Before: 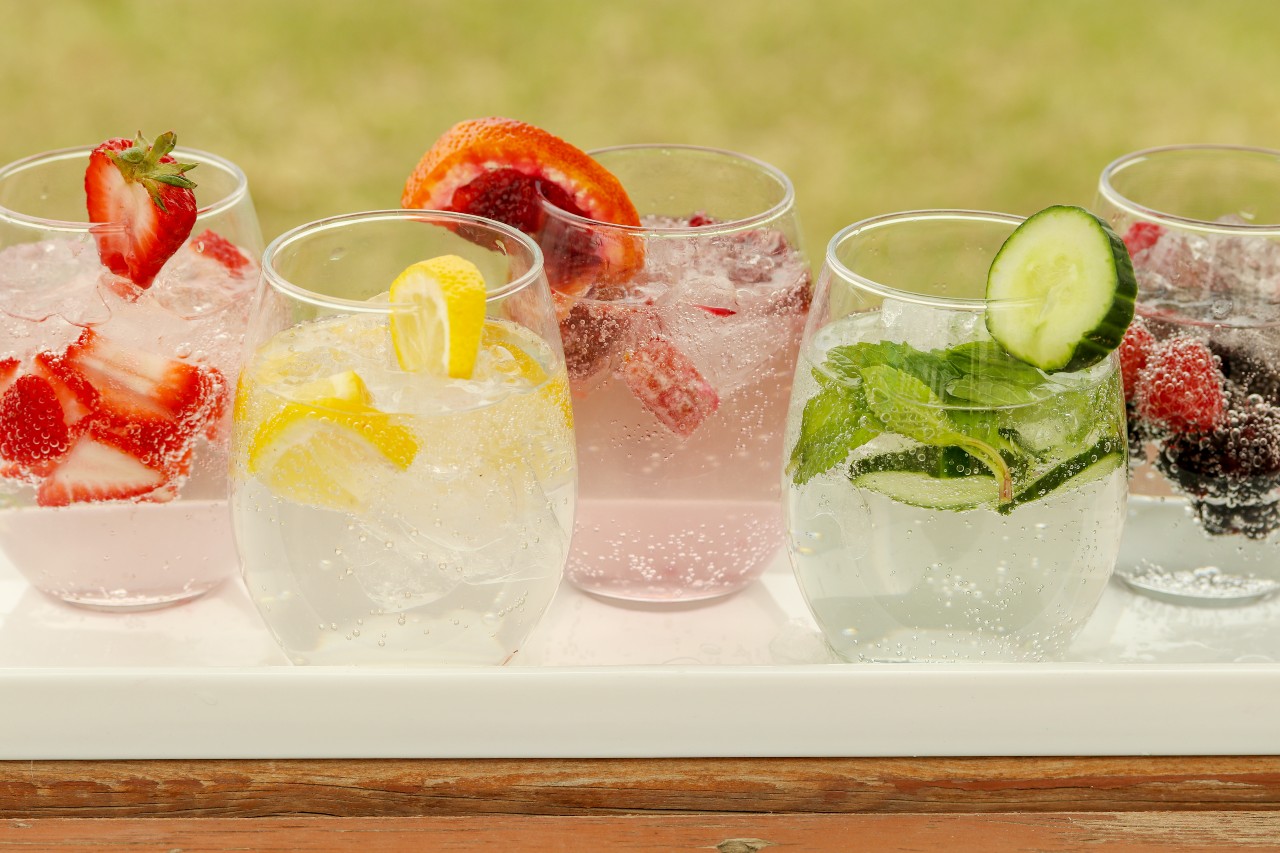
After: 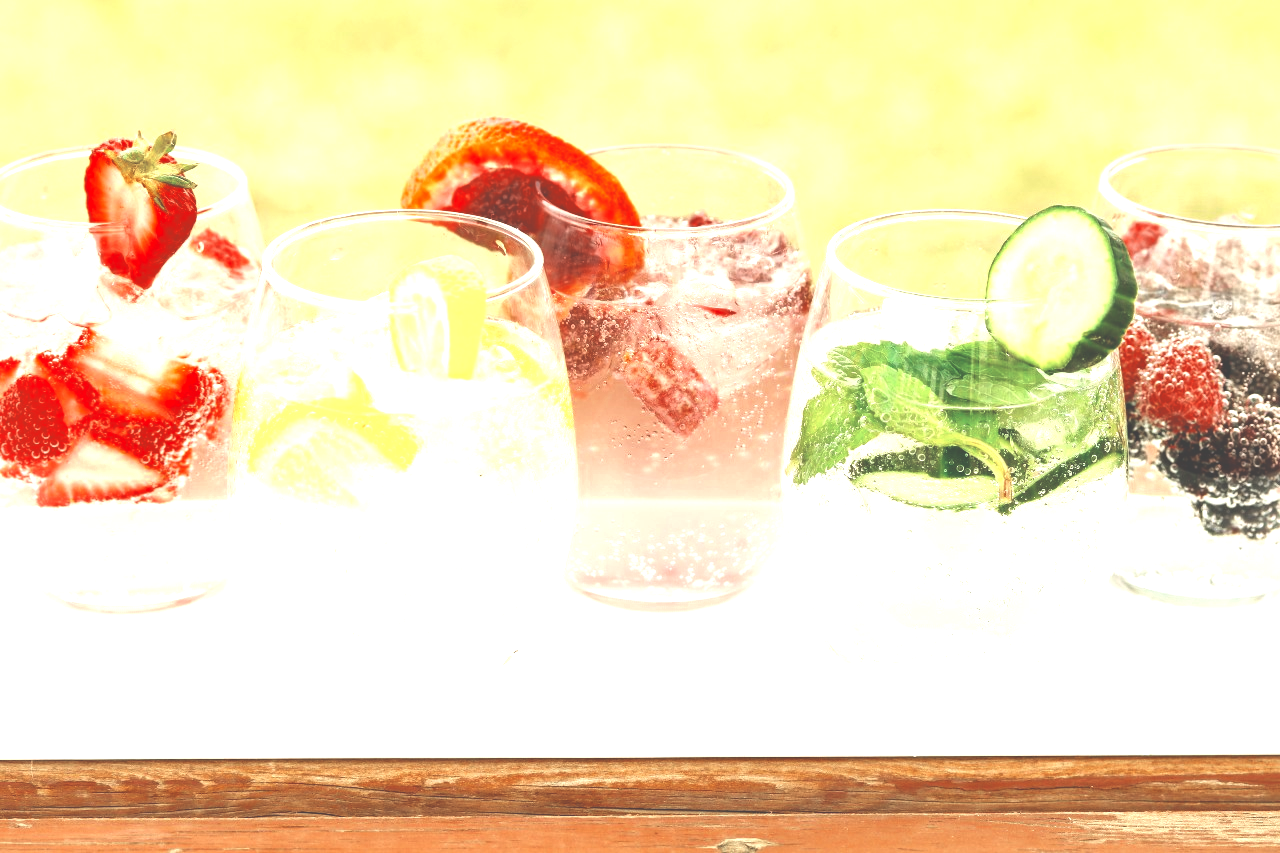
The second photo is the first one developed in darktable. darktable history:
local contrast: mode bilateral grid, contrast 25, coarseness 50, detail 123%, midtone range 0.2
exposure: black level correction -0.023, exposure 1.397 EV, compensate highlight preservation false
color zones: curves: ch0 [(0, 0.5) (0.125, 0.4) (0.25, 0.5) (0.375, 0.4) (0.5, 0.4) (0.625, 0.6) (0.75, 0.6) (0.875, 0.5)]; ch1 [(0, 0.4) (0.125, 0.5) (0.25, 0.4) (0.375, 0.4) (0.5, 0.4) (0.625, 0.4) (0.75, 0.5) (0.875, 0.4)]; ch2 [(0, 0.6) (0.125, 0.5) (0.25, 0.5) (0.375, 0.6) (0.5, 0.6) (0.625, 0.5) (0.75, 0.5) (0.875, 0.5)]
